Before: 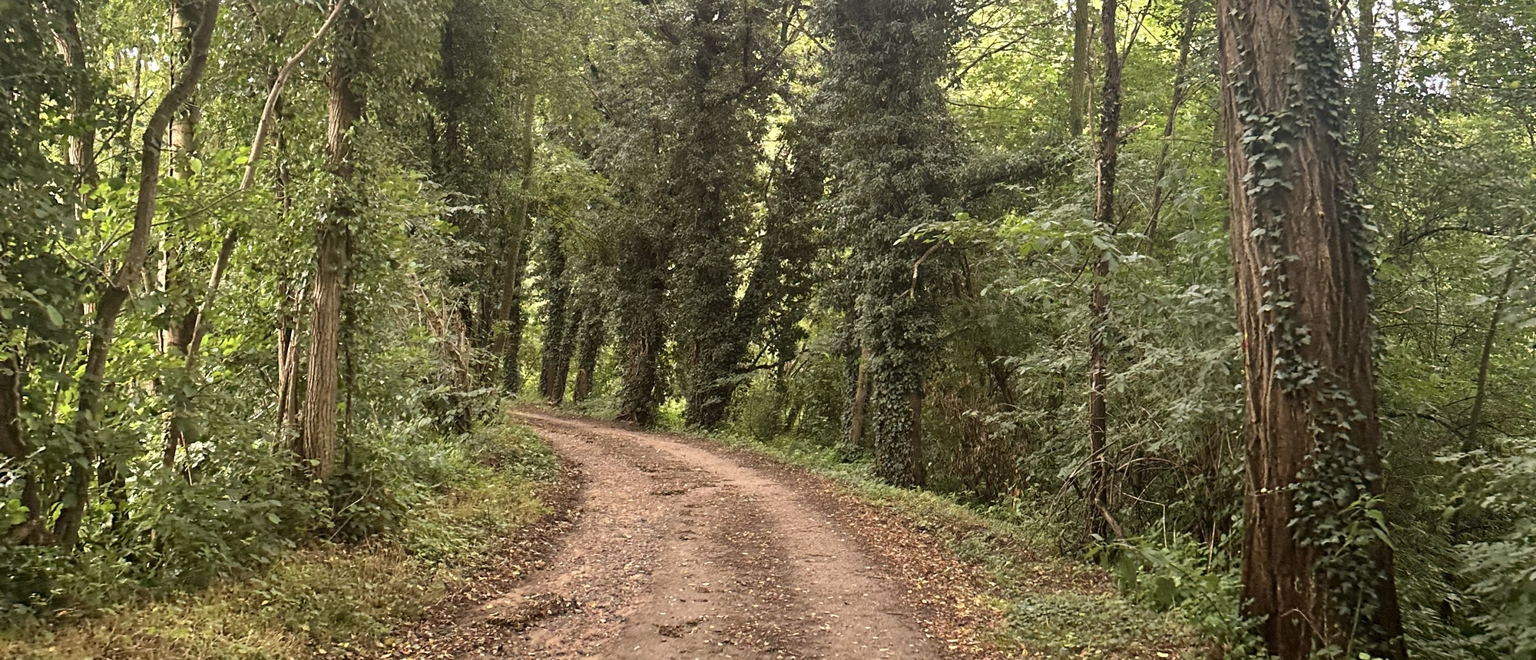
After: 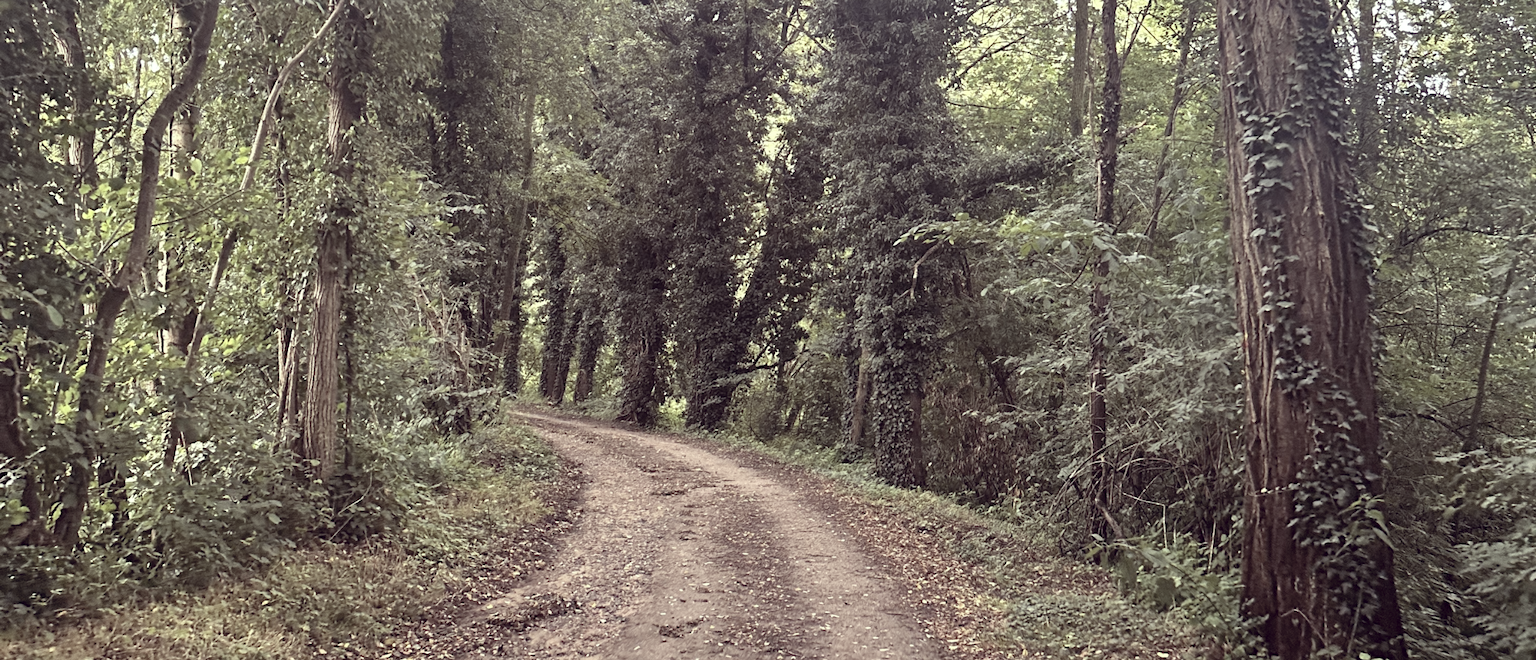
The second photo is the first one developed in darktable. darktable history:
color correction: highlights a* -20.17, highlights b* 20.27, shadows a* 20.03, shadows b* -20.46, saturation 0.43
white balance: red 1.066, blue 1.119
